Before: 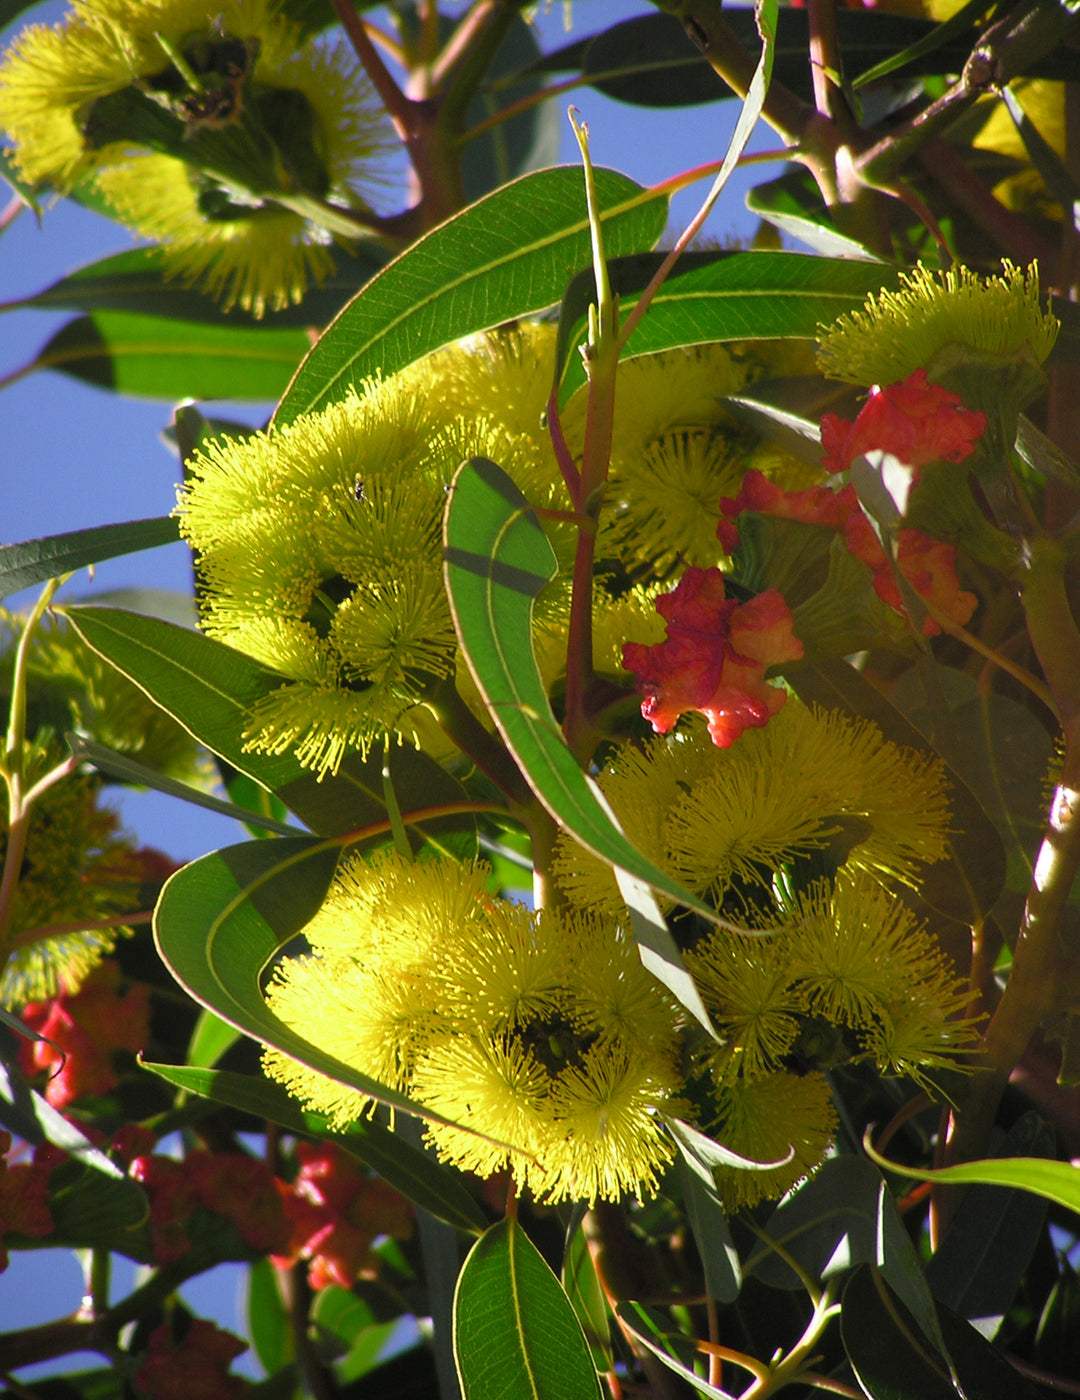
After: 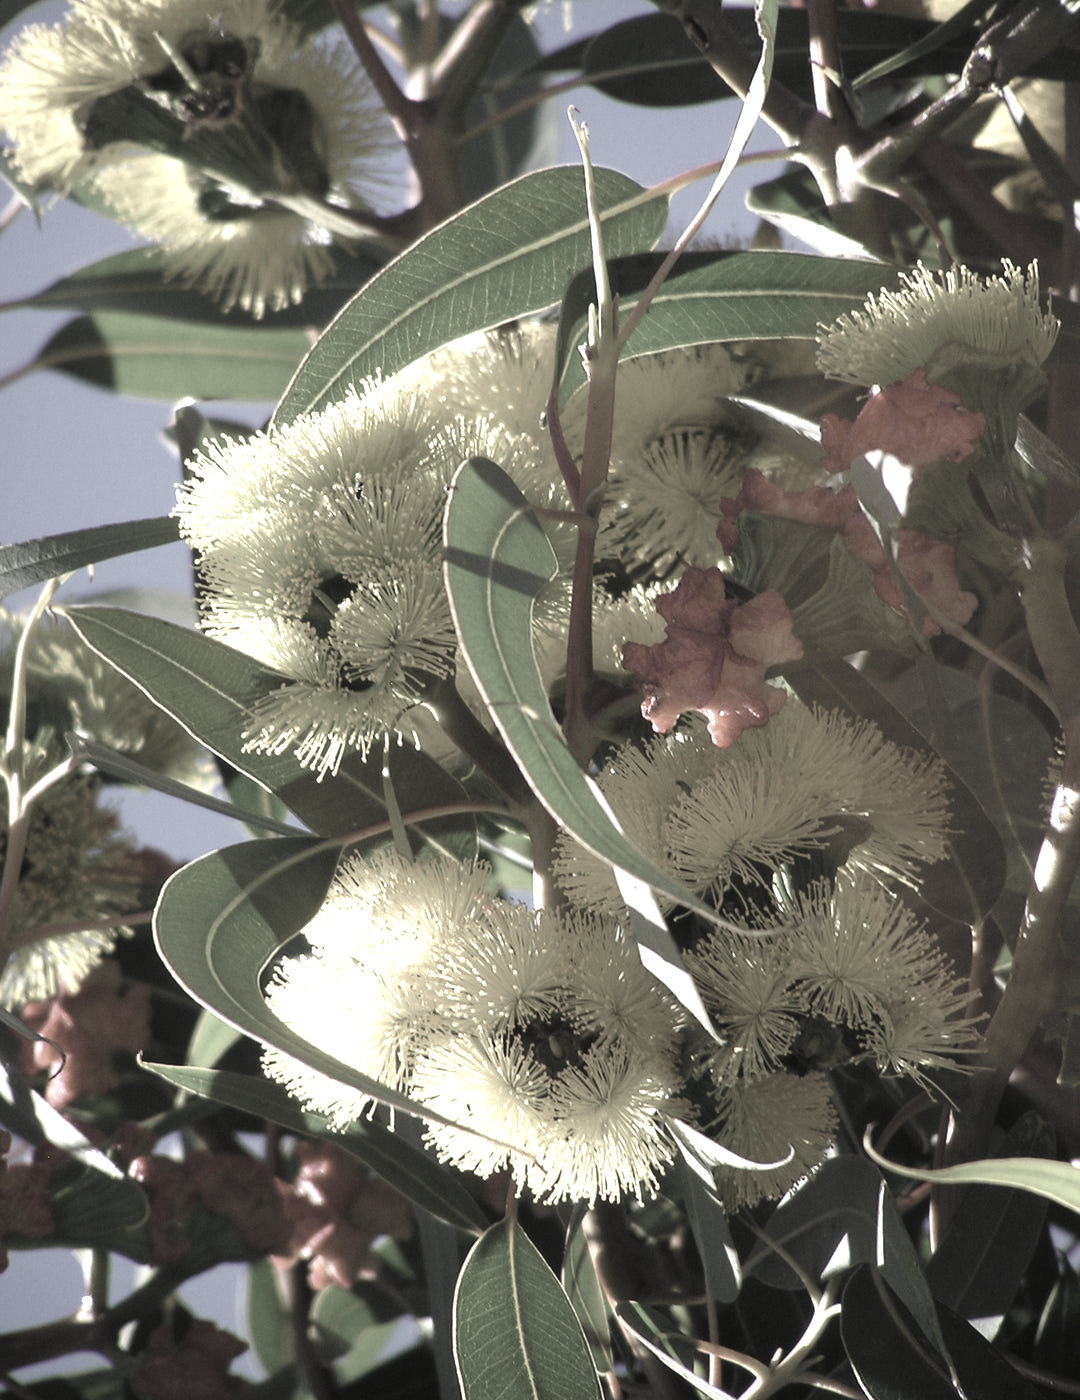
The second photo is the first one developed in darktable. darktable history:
exposure: black level correction 0, exposure 0.7 EV, compensate exposure bias true, compensate highlight preservation false
color correction: saturation 0.2
